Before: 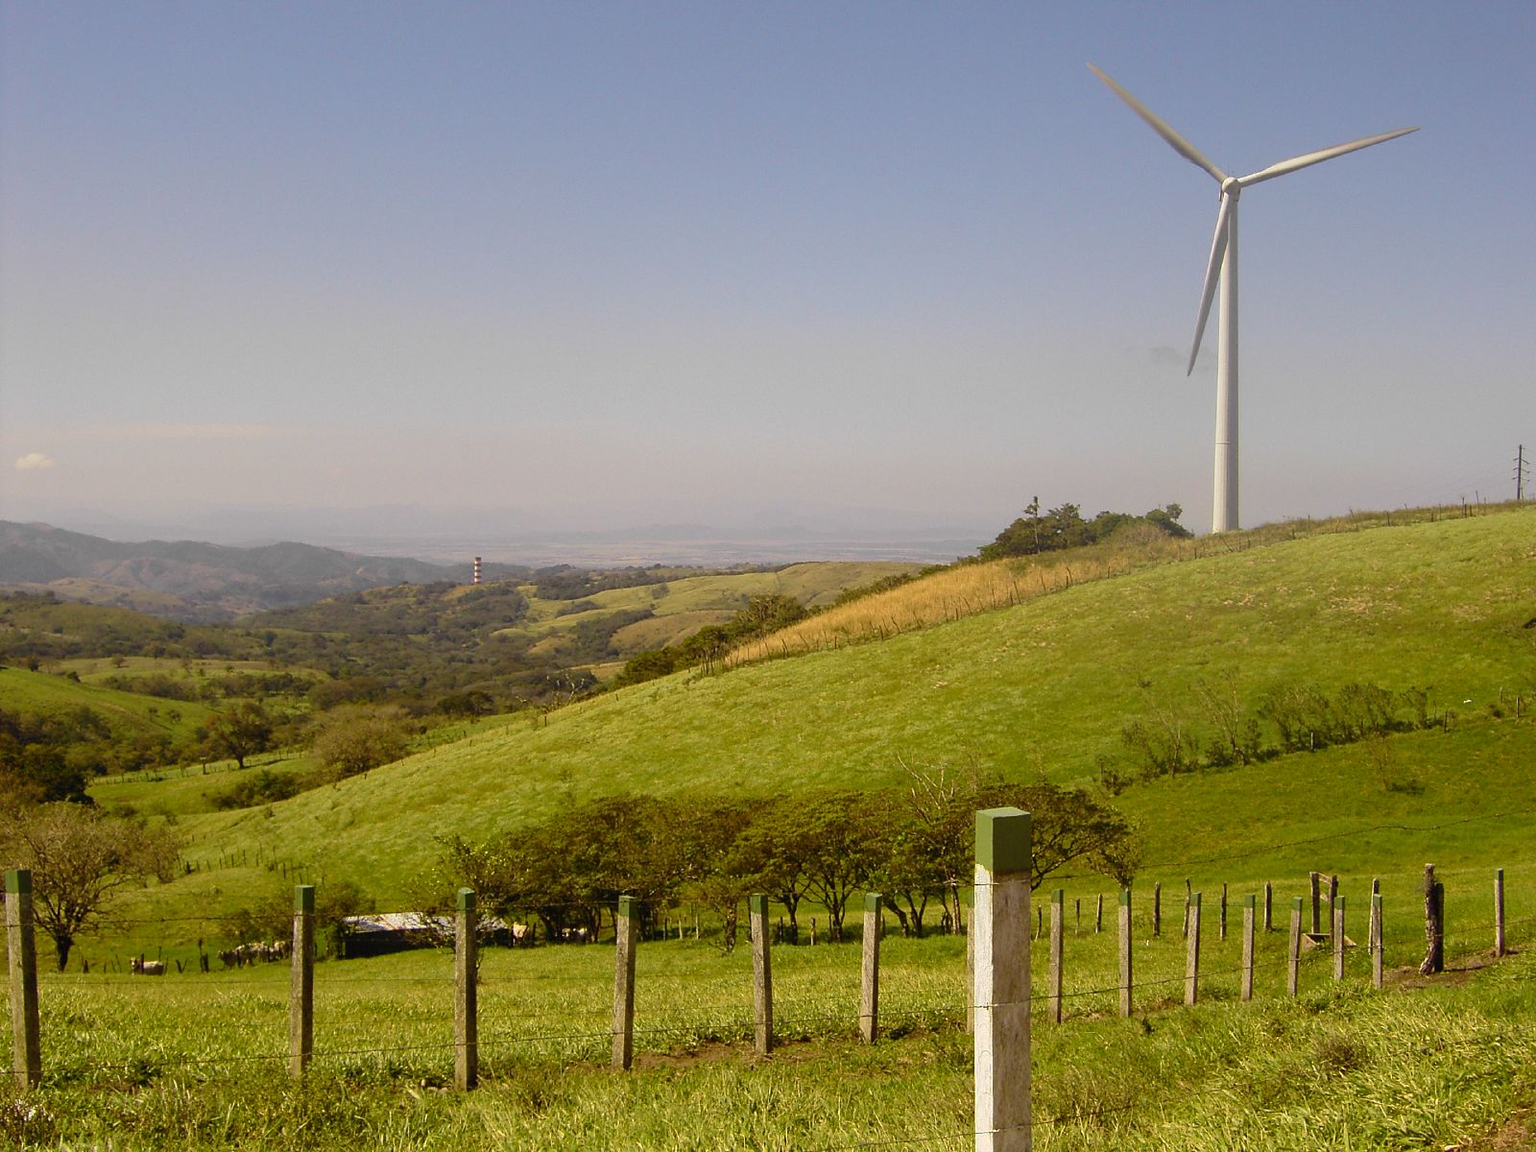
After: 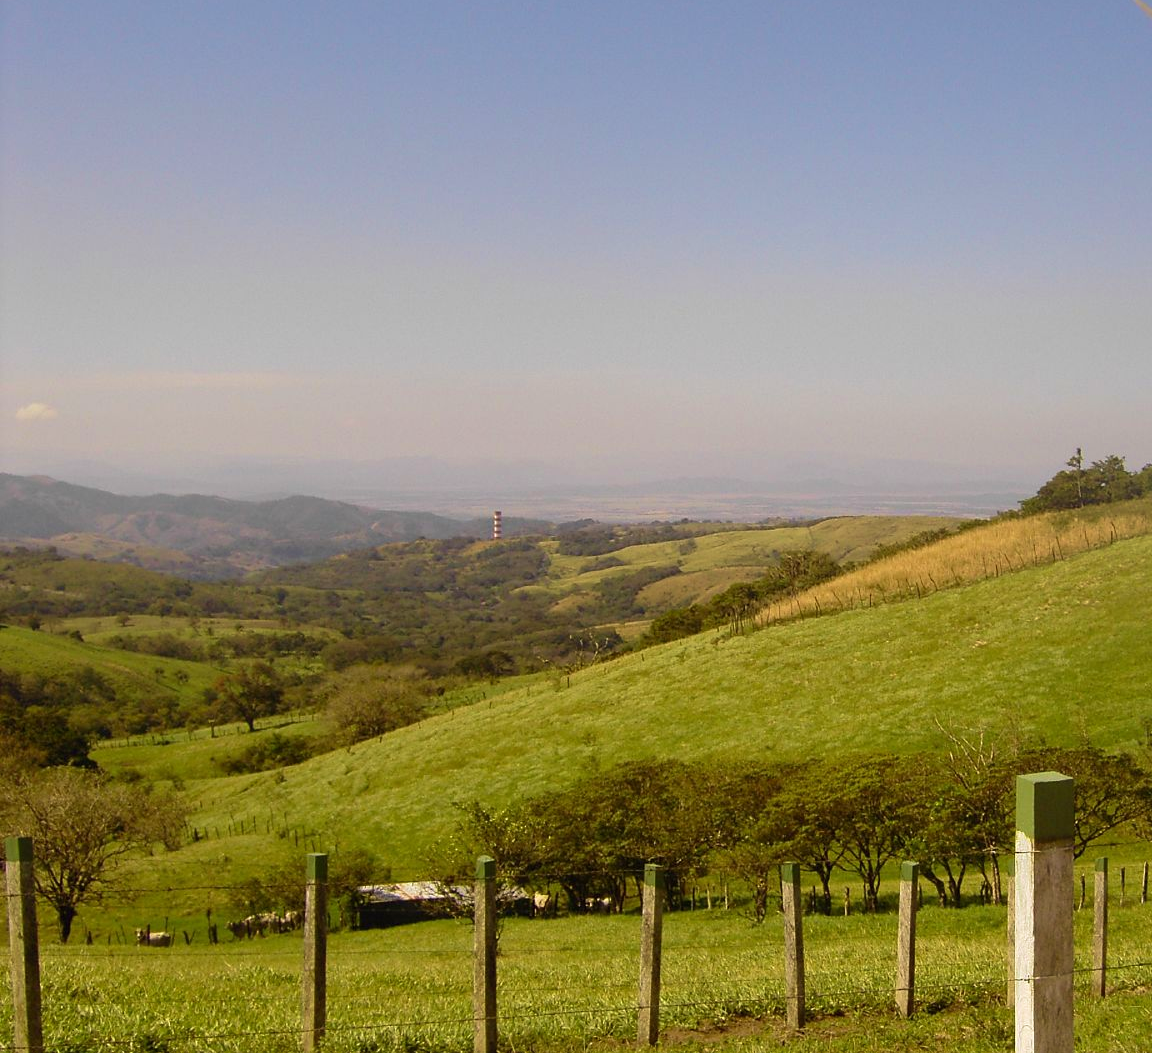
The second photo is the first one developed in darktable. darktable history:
crop: top 5.803%, right 27.864%, bottom 5.804%
velvia: on, module defaults
